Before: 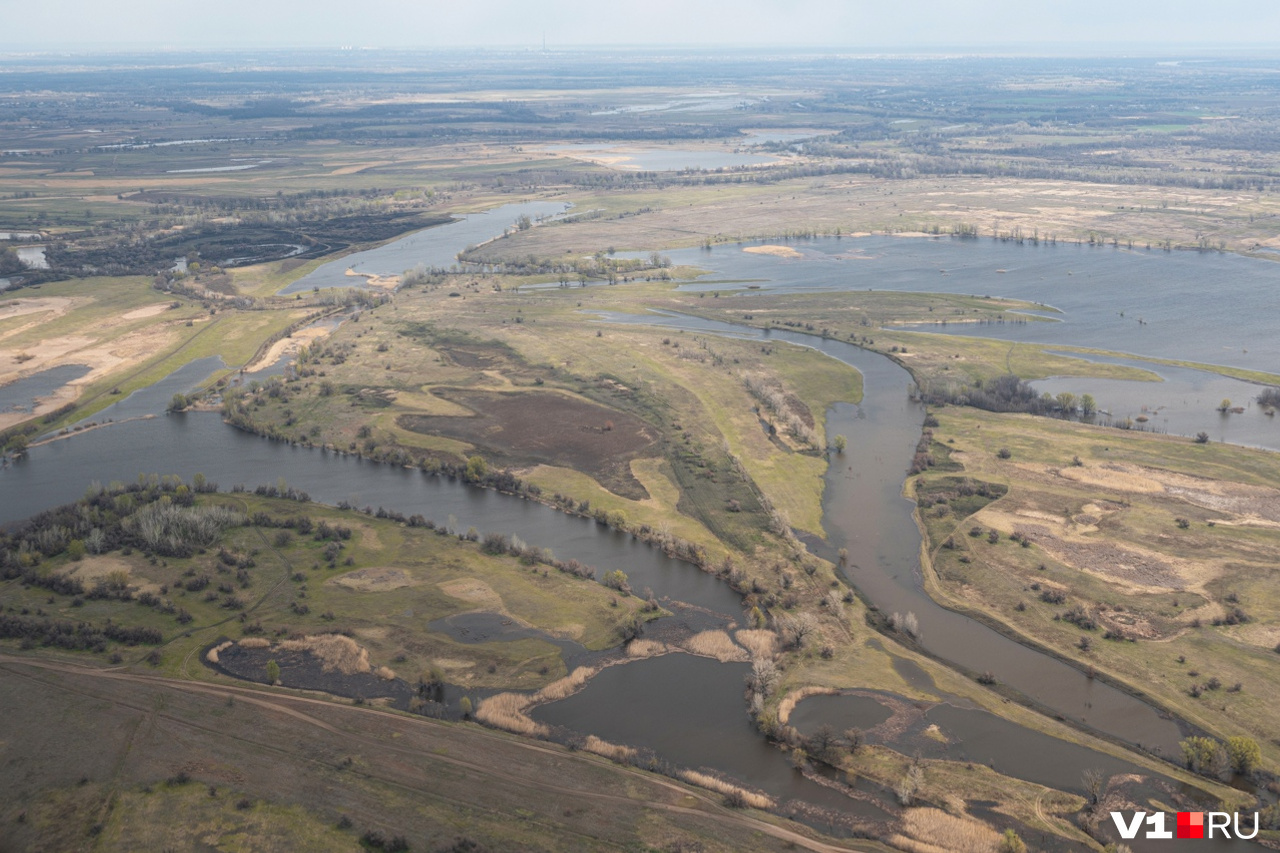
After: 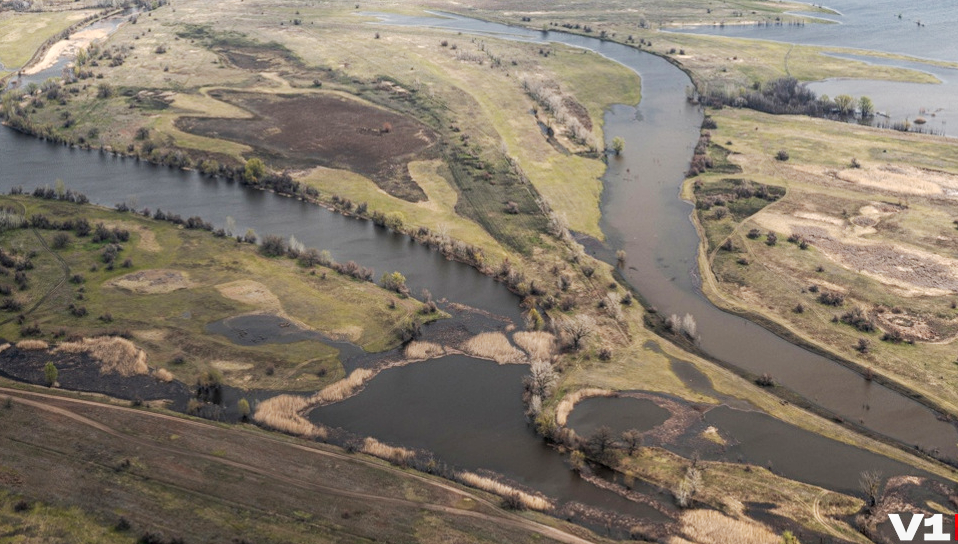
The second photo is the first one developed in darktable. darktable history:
shadows and highlights: shadows -61.51, white point adjustment -5.27, highlights 61.81
local contrast: on, module defaults
tone curve: curves: ch0 [(0, 0.01) (0.037, 0.032) (0.131, 0.108) (0.275, 0.256) (0.483, 0.512) (0.61, 0.665) (0.696, 0.742) (0.792, 0.819) (0.911, 0.925) (0.997, 0.995)]; ch1 [(0, 0) (0.301, 0.3) (0.423, 0.421) (0.492, 0.488) (0.507, 0.503) (0.53, 0.532) (0.573, 0.586) (0.683, 0.702) (0.746, 0.77) (1, 1)]; ch2 [(0, 0) (0.246, 0.233) (0.36, 0.352) (0.415, 0.415) (0.485, 0.487) (0.502, 0.504) (0.525, 0.518) (0.539, 0.539) (0.587, 0.594) (0.636, 0.652) (0.711, 0.729) (0.845, 0.855) (0.998, 0.977)], preserve colors none
crop and rotate: left 17.385%, top 35.133%, right 7.7%, bottom 1.034%
